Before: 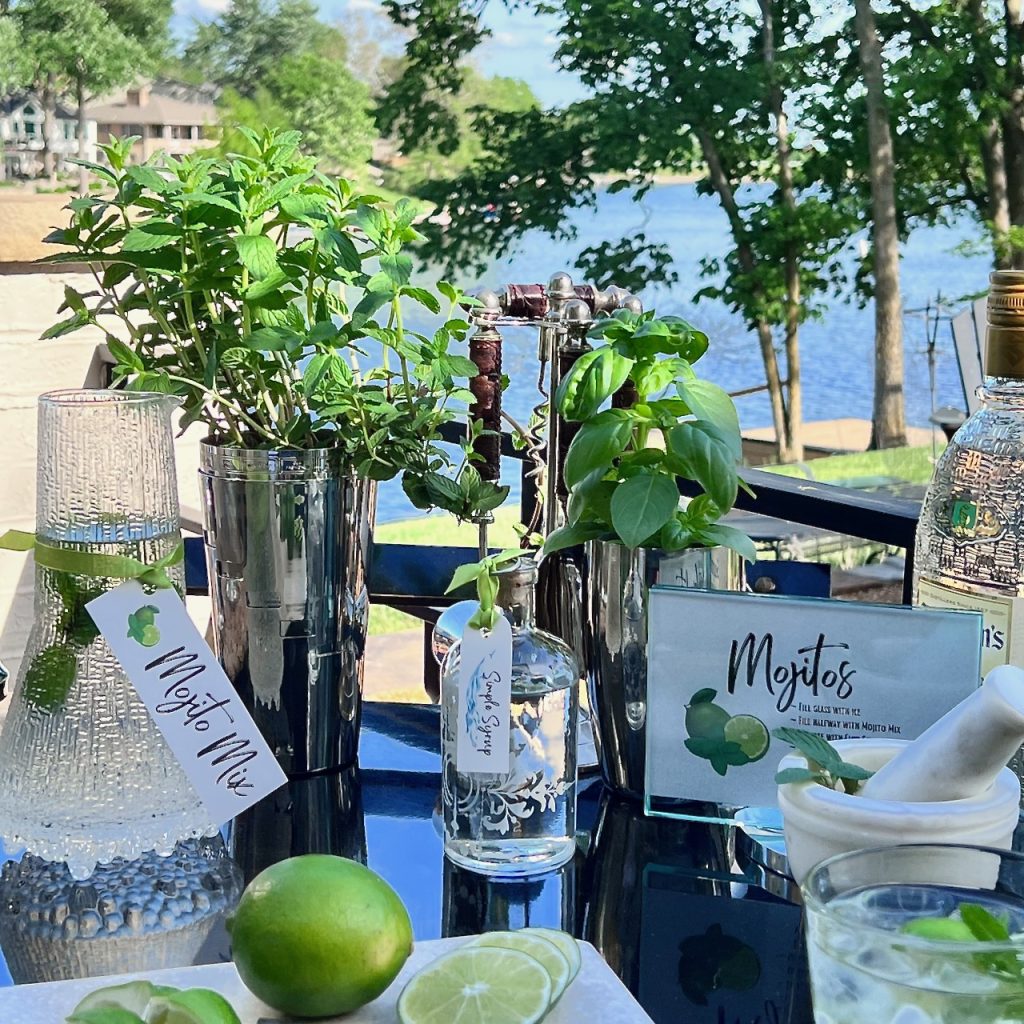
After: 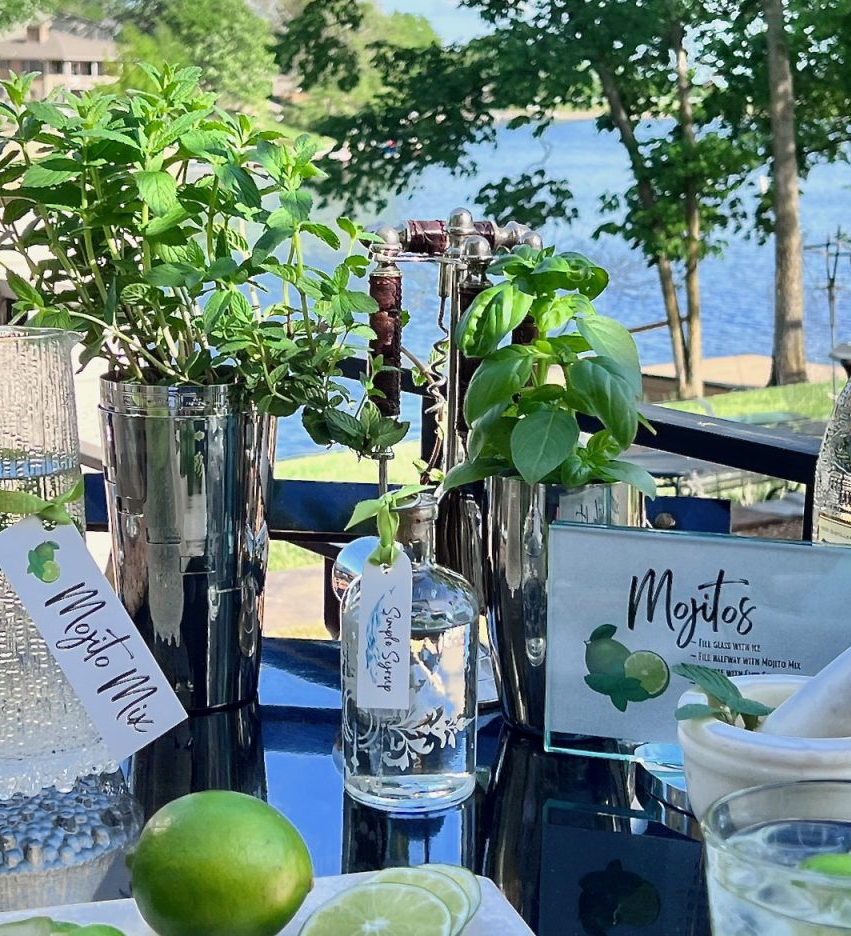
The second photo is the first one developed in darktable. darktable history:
tone equalizer: -7 EV 0.198 EV, -6 EV 0.105 EV, -5 EV 0.083 EV, -4 EV 0.078 EV, -2 EV -0.033 EV, -1 EV -0.025 EV, +0 EV -0.066 EV, edges refinement/feathering 500, mask exposure compensation -1.57 EV, preserve details no
local contrast: mode bilateral grid, contrast 11, coarseness 24, detail 112%, midtone range 0.2
crop: left 9.78%, top 6.271%, right 7.076%, bottom 2.282%
